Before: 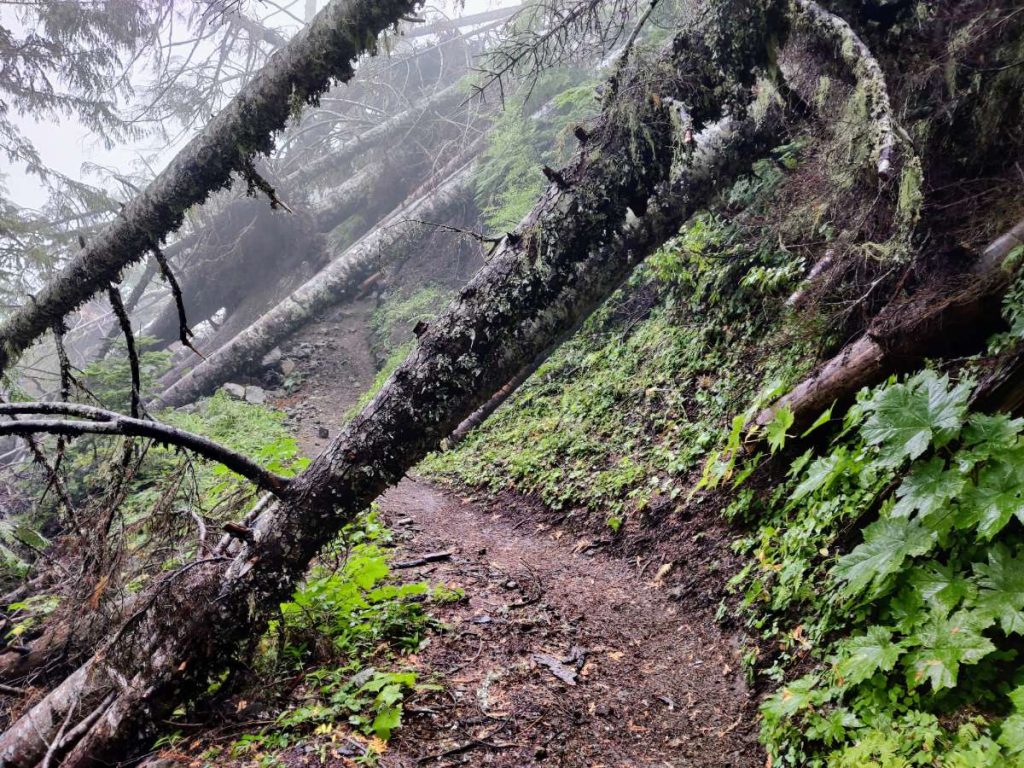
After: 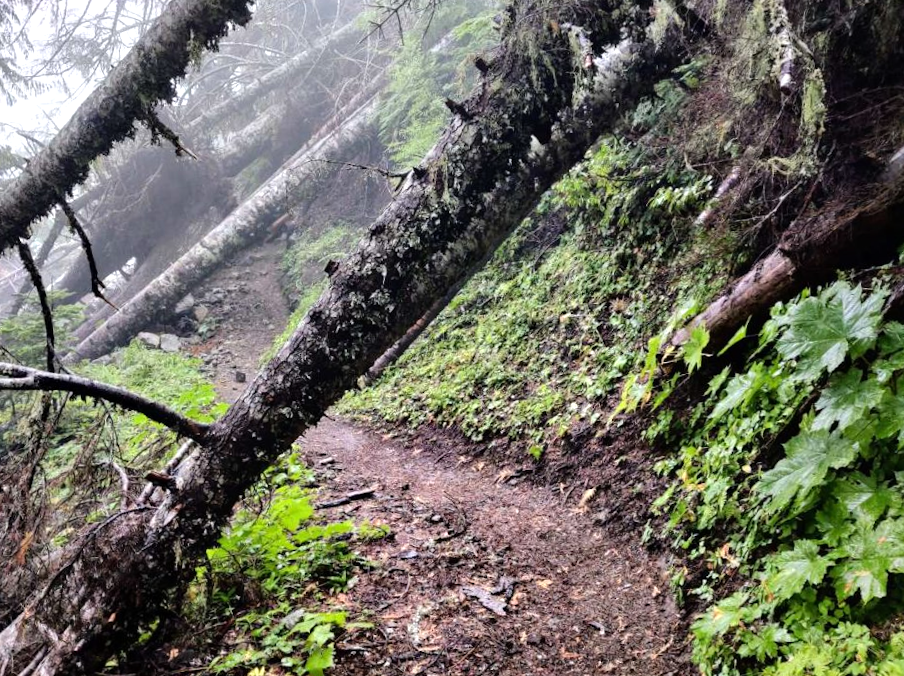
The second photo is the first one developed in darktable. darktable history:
tone equalizer: -8 EV -0.39 EV, -7 EV -0.388 EV, -6 EV -0.332 EV, -5 EV -0.204 EV, -3 EV 0.246 EV, -2 EV 0.344 EV, -1 EV 0.37 EV, +0 EV 0.387 EV
crop and rotate: angle 3.1°, left 5.474%, top 5.701%
